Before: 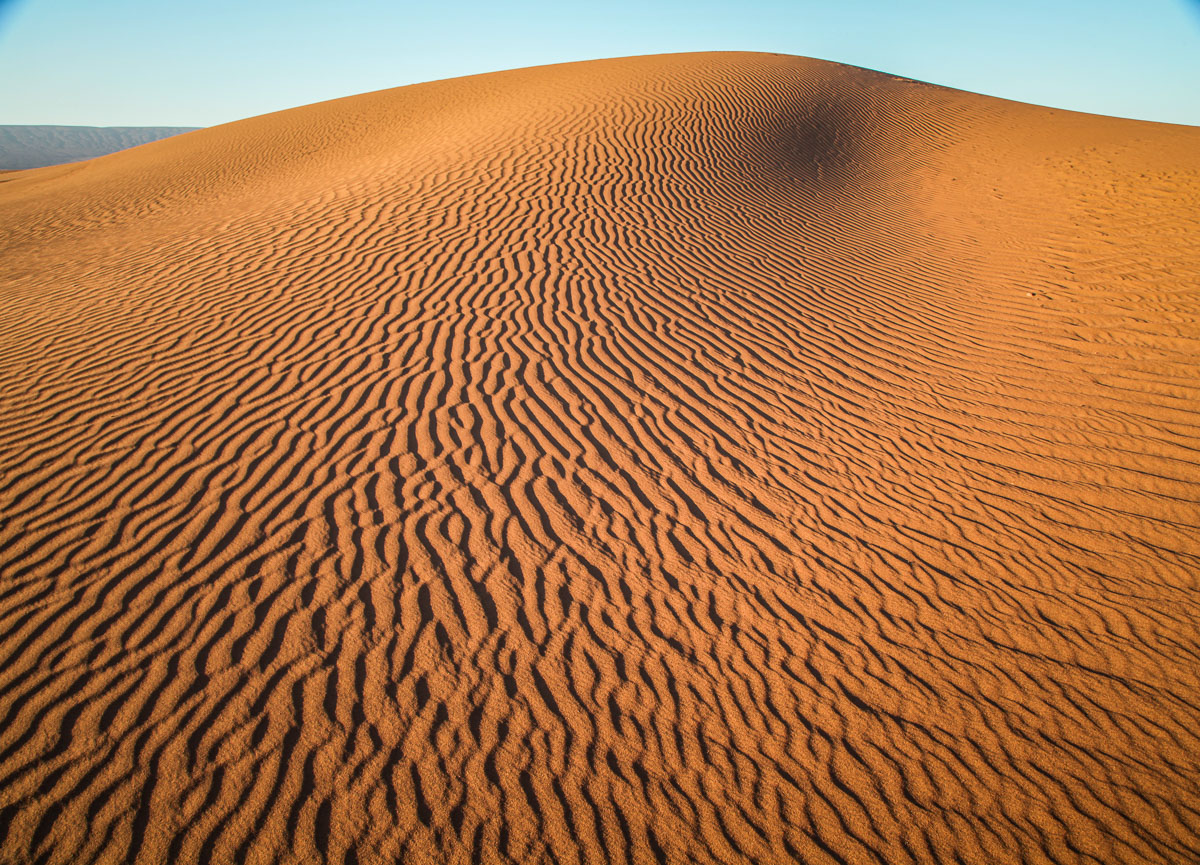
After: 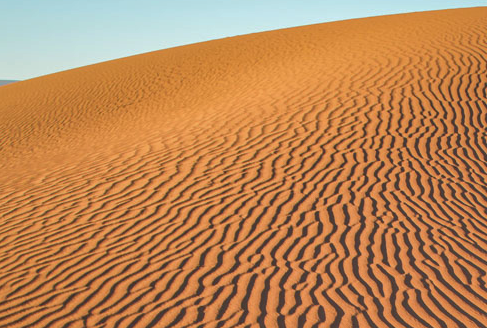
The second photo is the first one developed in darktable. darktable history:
crop: left 15.452%, top 5.459%, right 43.956%, bottom 56.62%
shadows and highlights: on, module defaults
